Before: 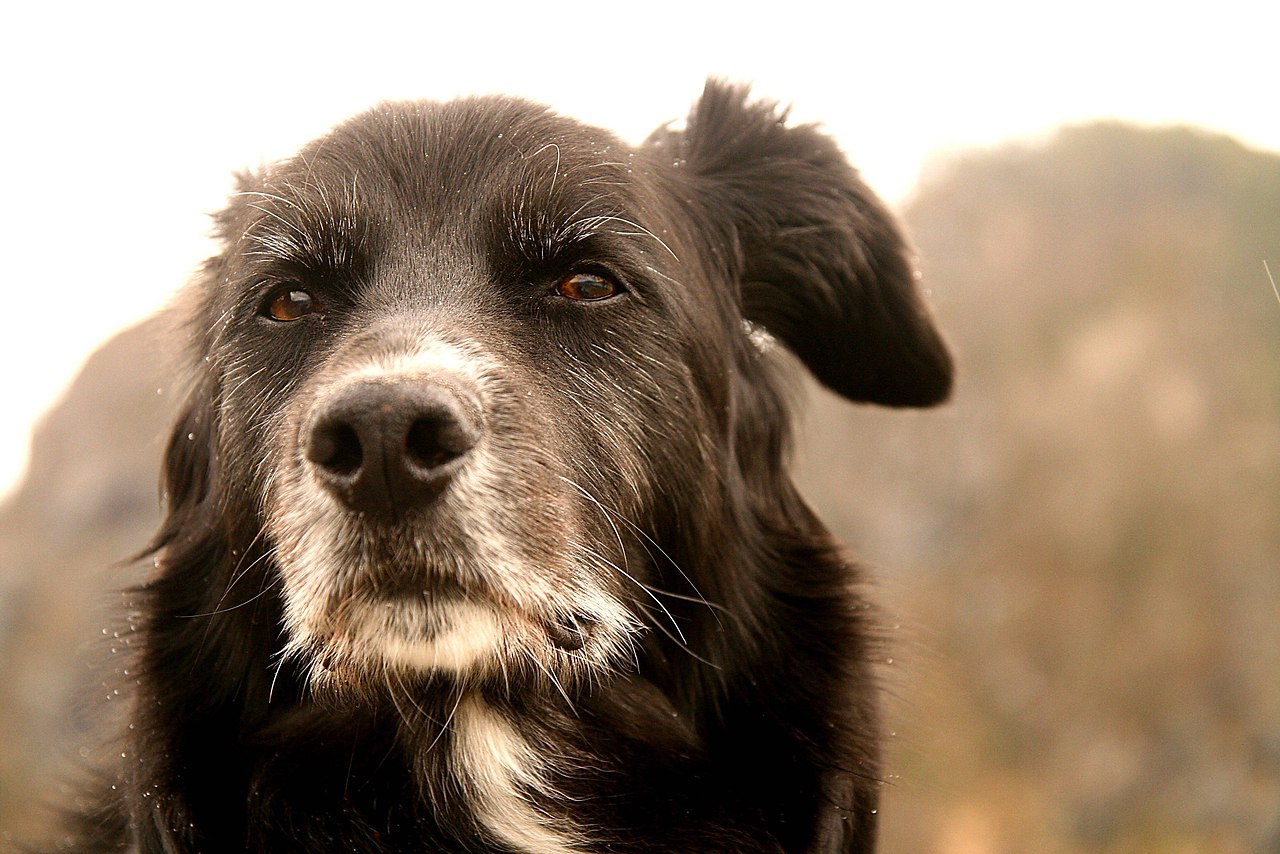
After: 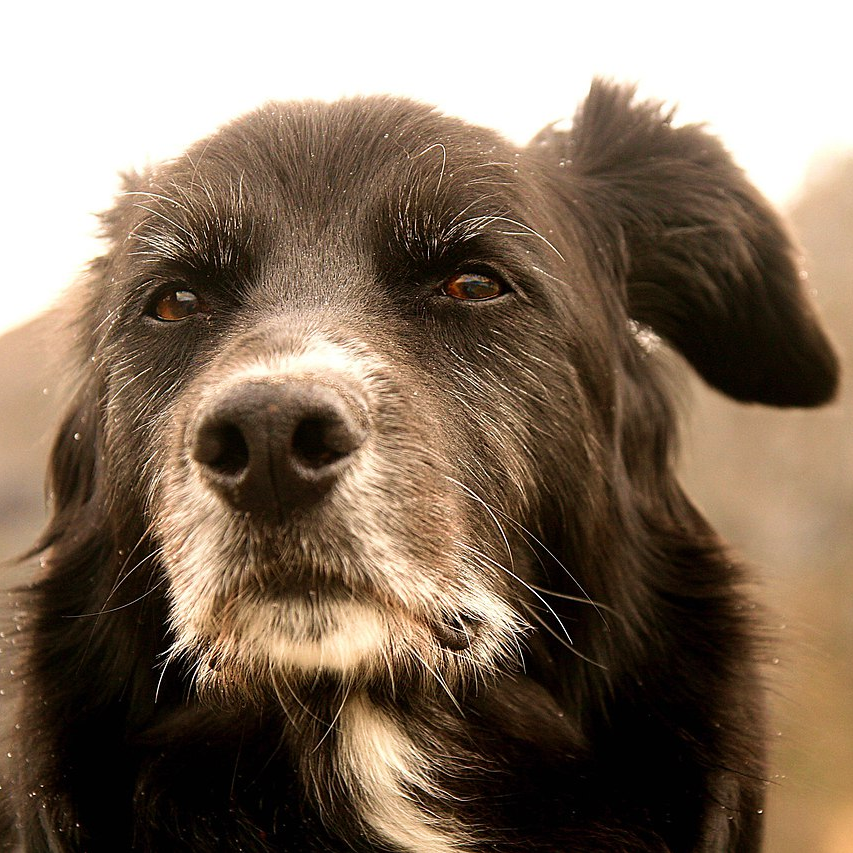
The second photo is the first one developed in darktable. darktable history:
crop and rotate: left 8.906%, right 24.397%
velvia: on, module defaults
